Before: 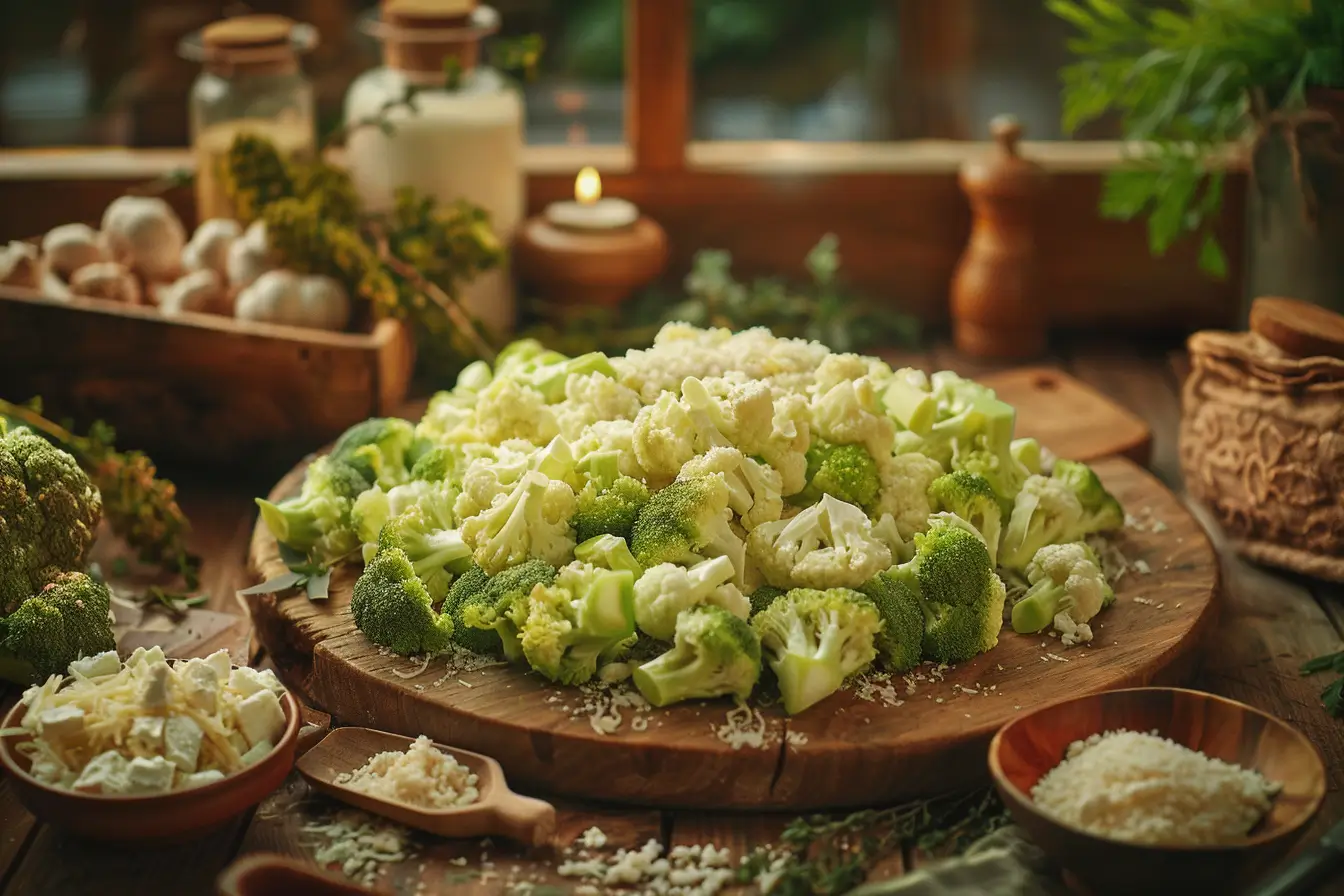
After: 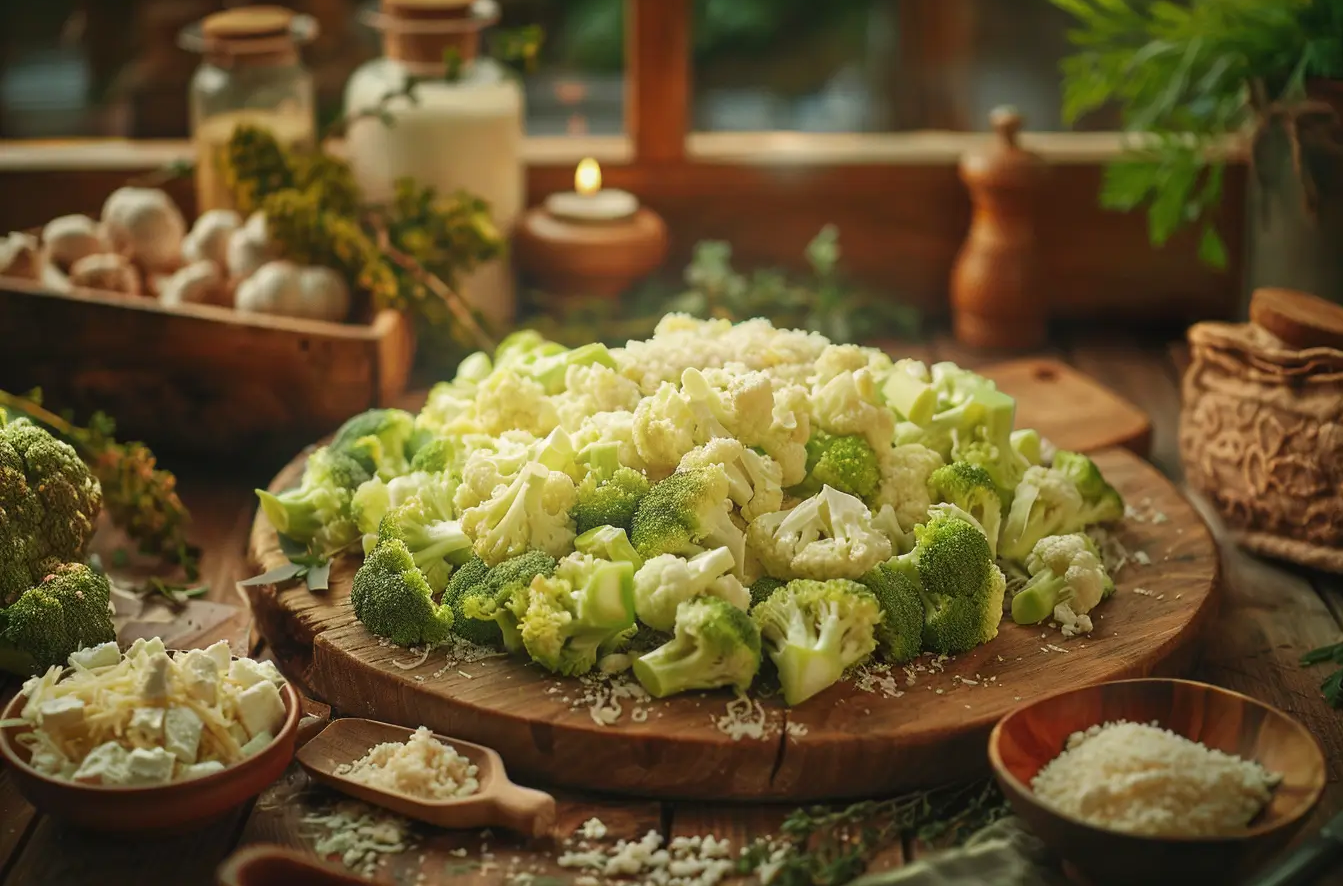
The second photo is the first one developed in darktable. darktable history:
crop: top 1.049%, right 0.001%
bloom: size 16%, threshold 98%, strength 20%
